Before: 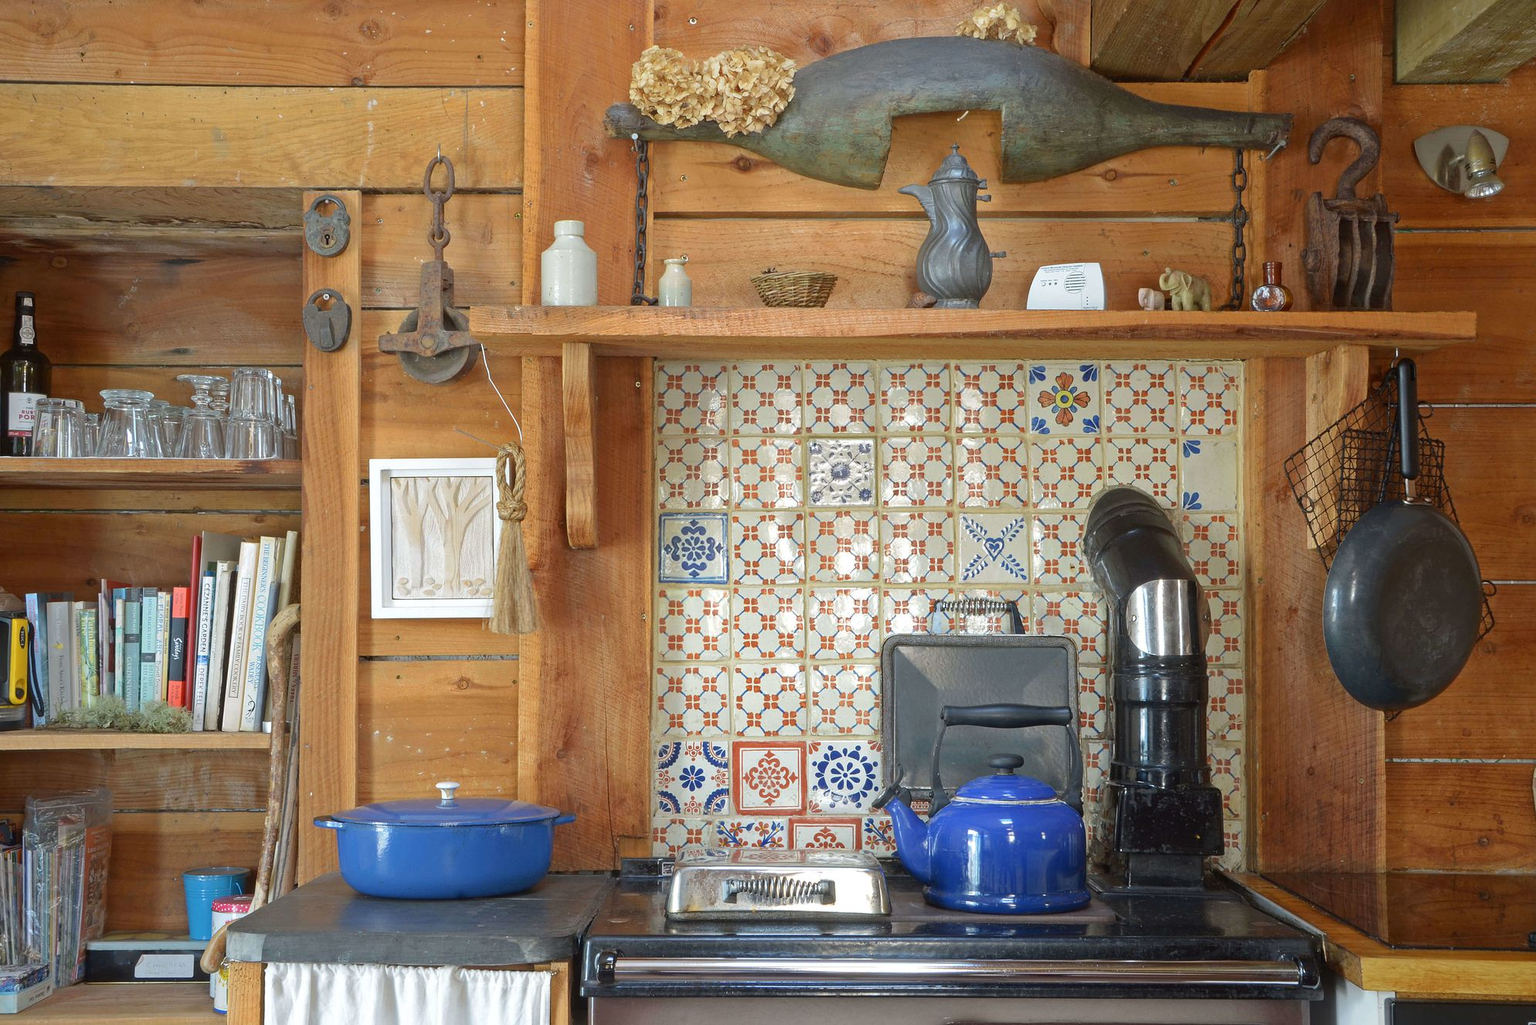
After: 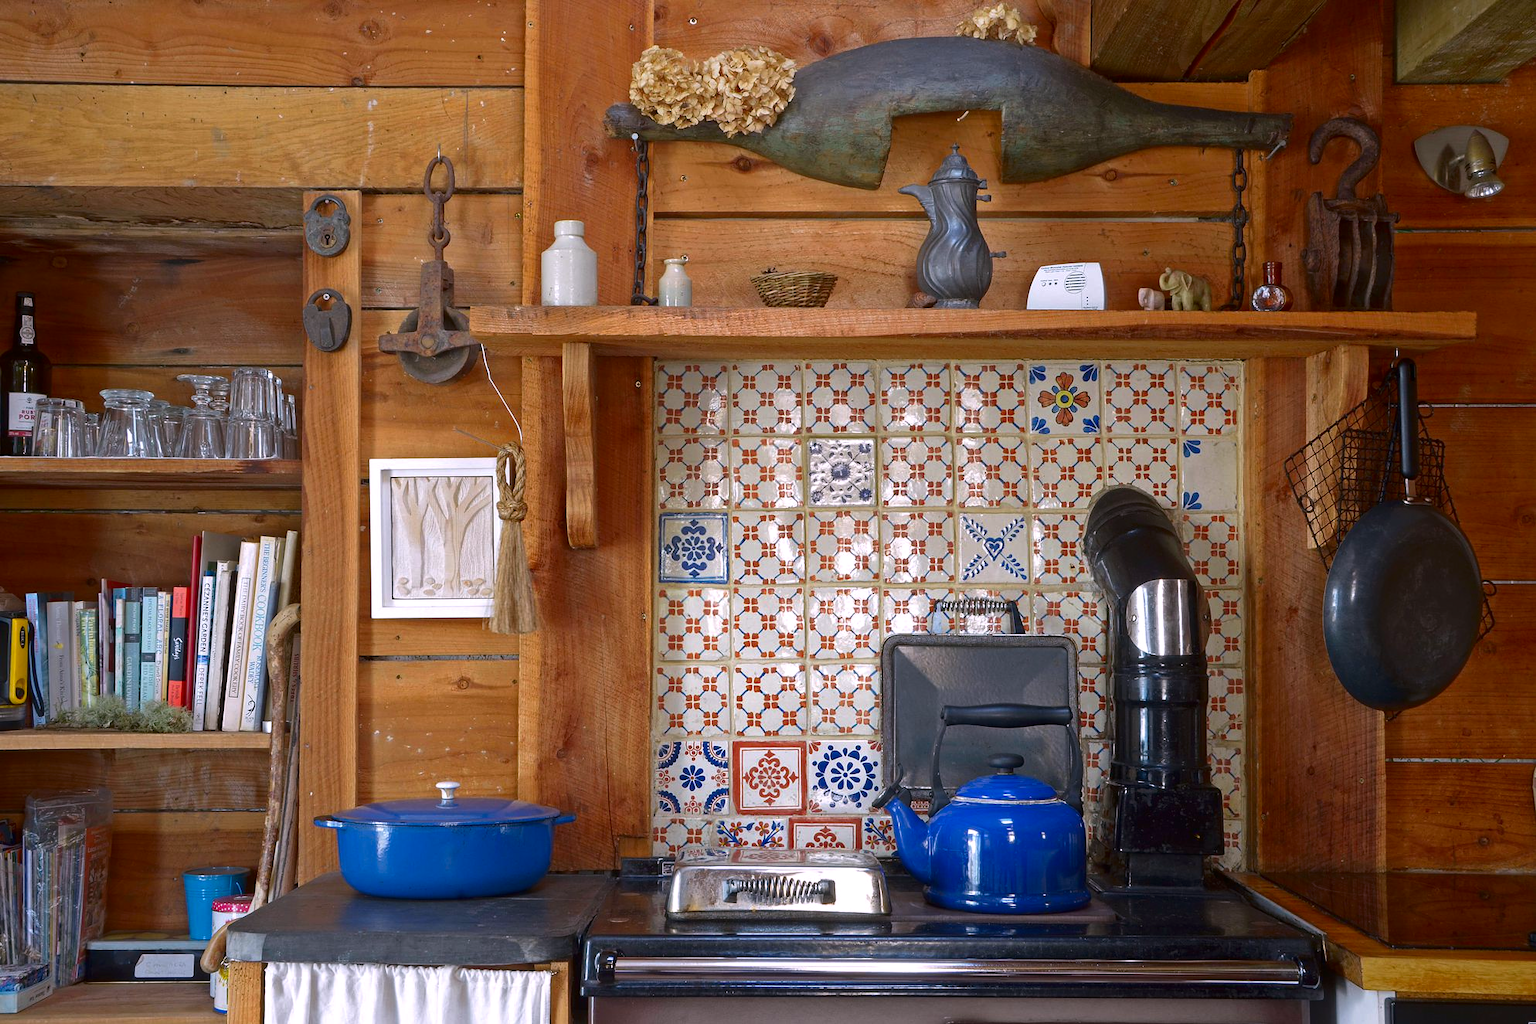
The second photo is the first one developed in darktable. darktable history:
contrast brightness saturation: brightness -0.2, saturation 0.08
white balance: red 1.05, blue 1.072
